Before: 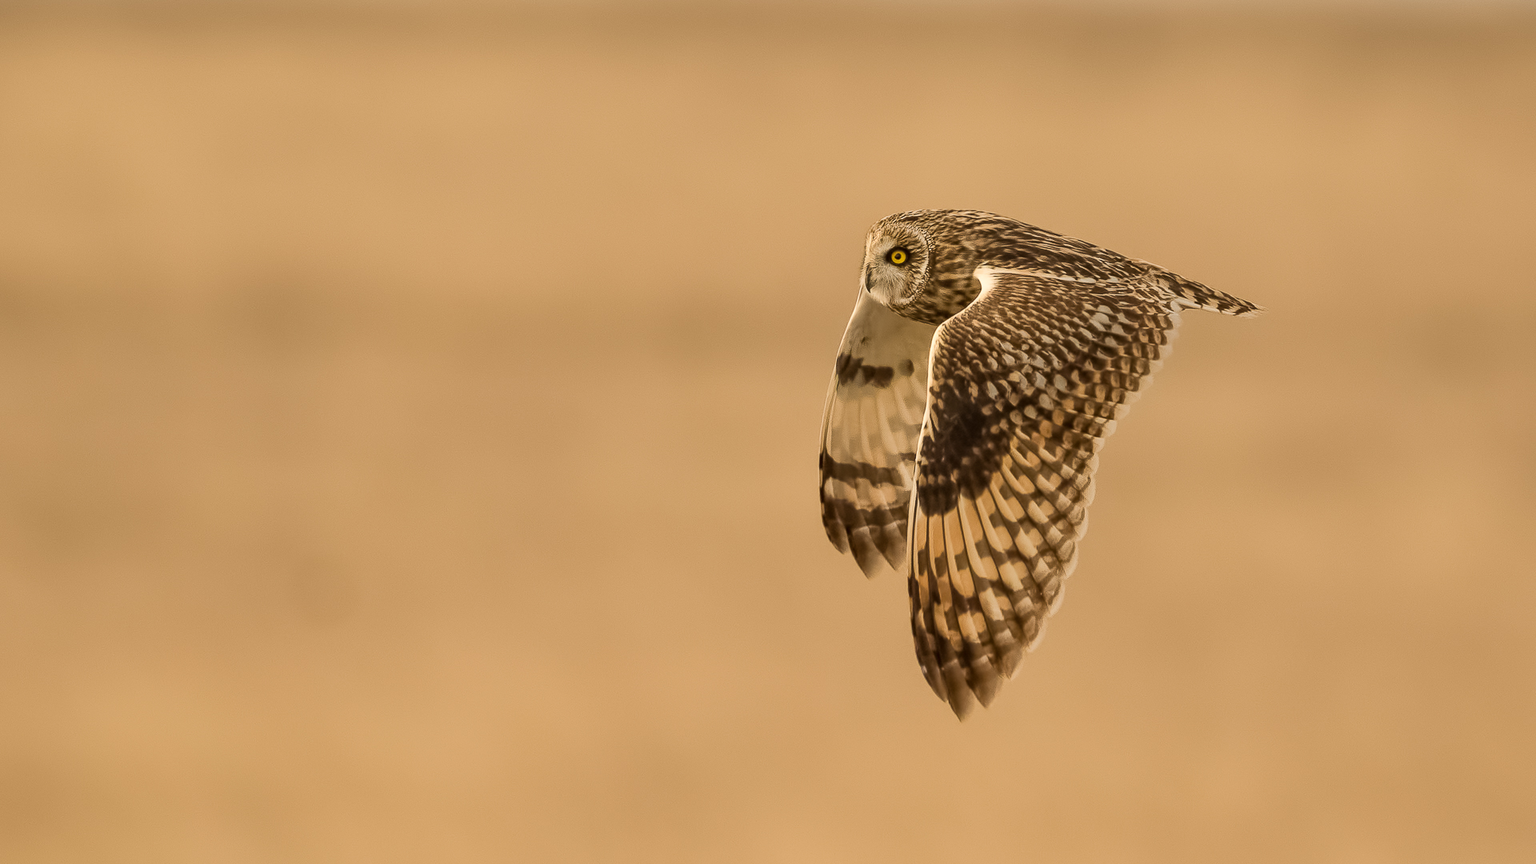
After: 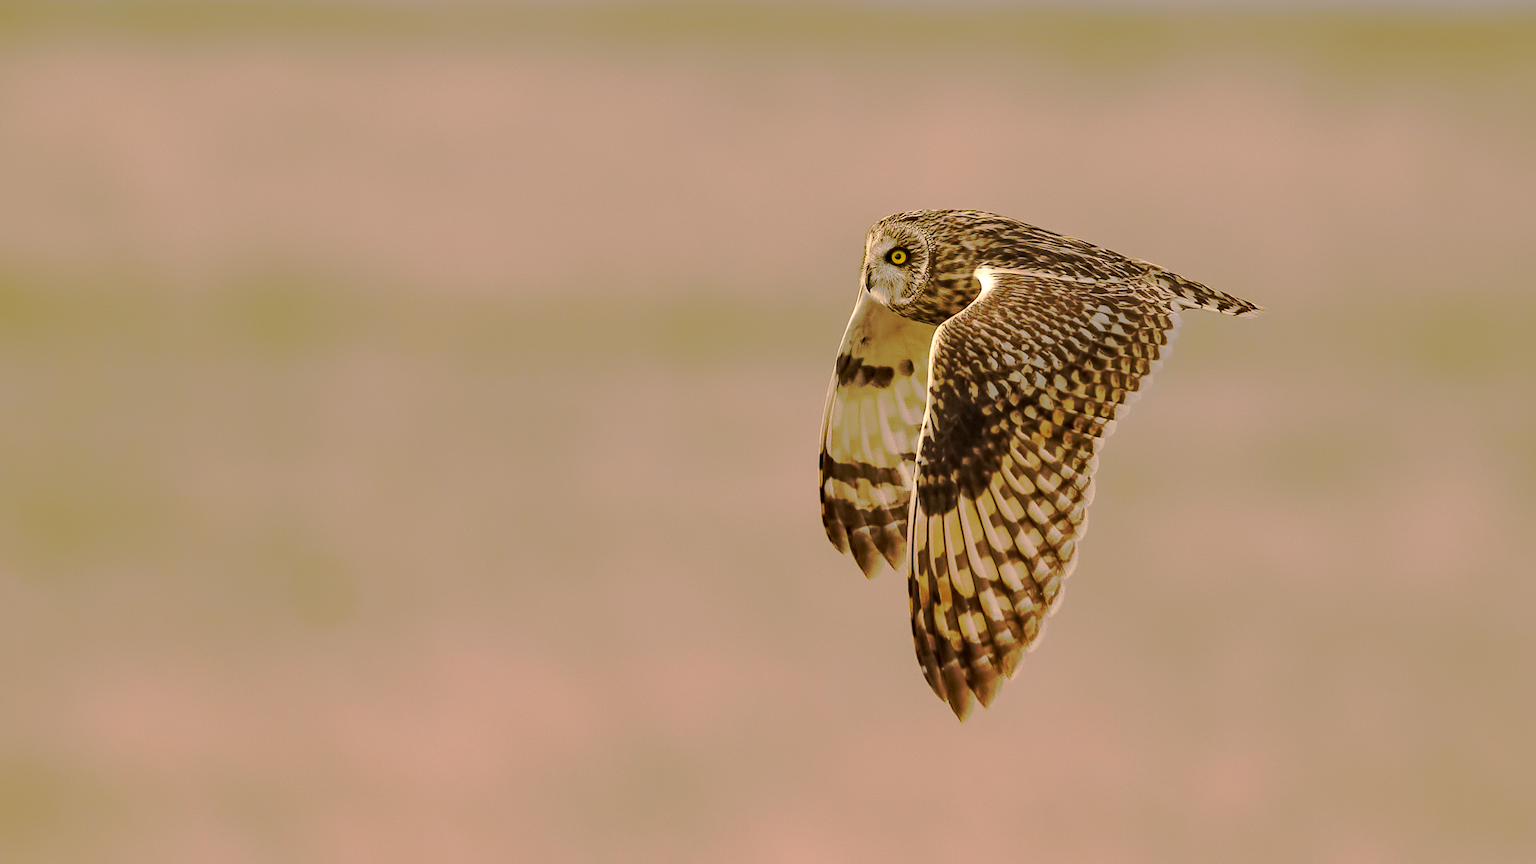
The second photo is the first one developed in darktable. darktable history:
haze removal: strength 0.282, distance 0.254, compatibility mode true, adaptive false
tone curve: curves: ch0 [(0, 0) (0.003, 0.005) (0.011, 0.012) (0.025, 0.026) (0.044, 0.046) (0.069, 0.071) (0.1, 0.098) (0.136, 0.135) (0.177, 0.178) (0.224, 0.217) (0.277, 0.274) (0.335, 0.335) (0.399, 0.442) (0.468, 0.543) (0.543, 0.6) (0.623, 0.628) (0.709, 0.679) (0.801, 0.782) (0.898, 0.904) (1, 1)], preserve colors none
